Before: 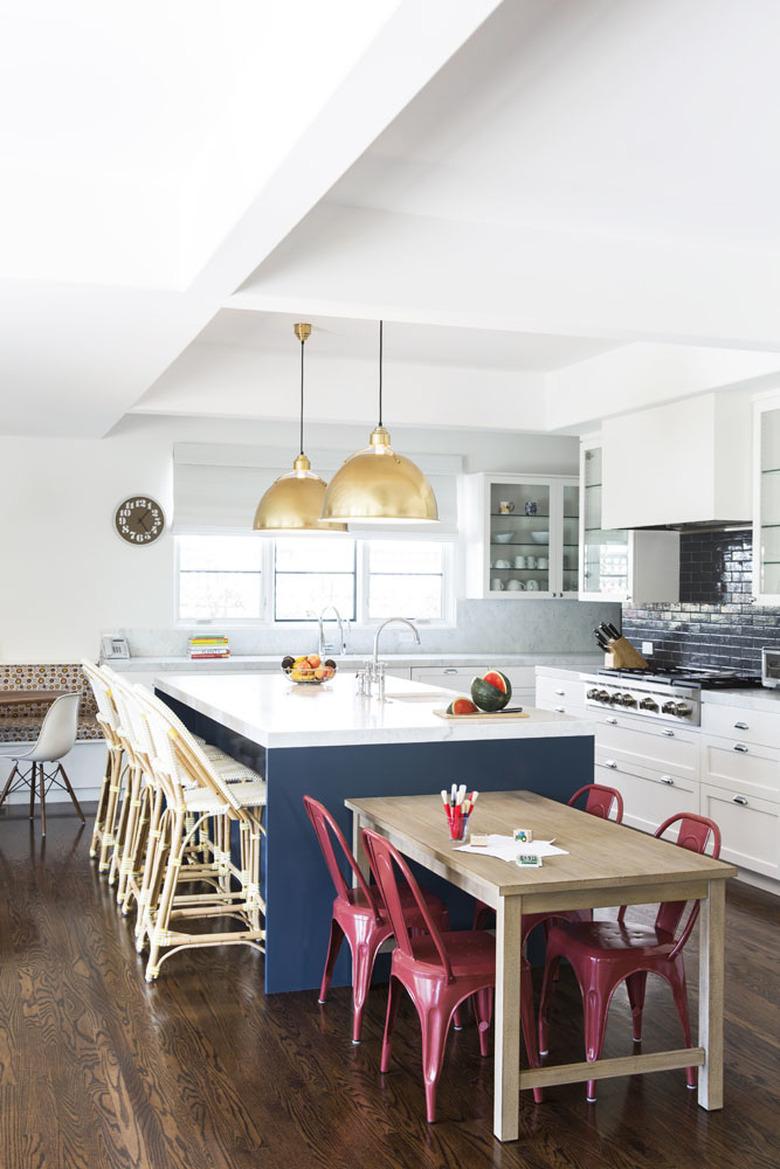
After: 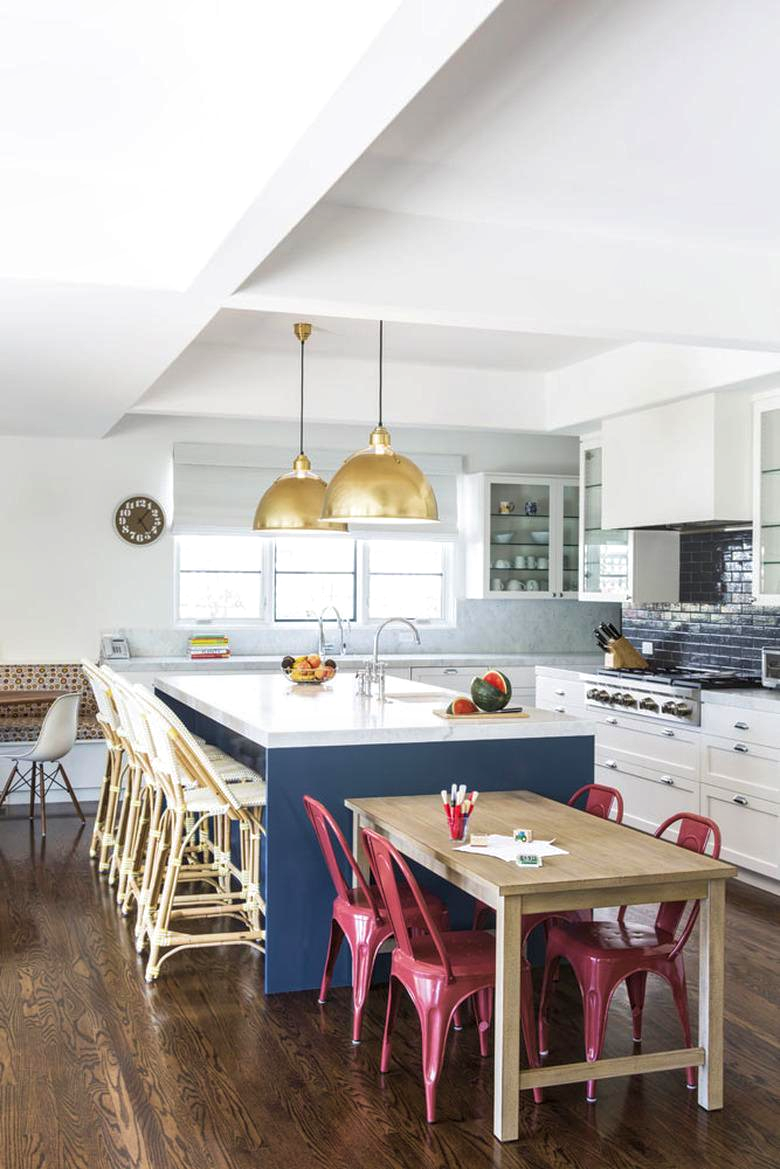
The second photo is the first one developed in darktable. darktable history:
shadows and highlights: shadows 24.76, highlights -26.51
velvia: on, module defaults
local contrast: on, module defaults
